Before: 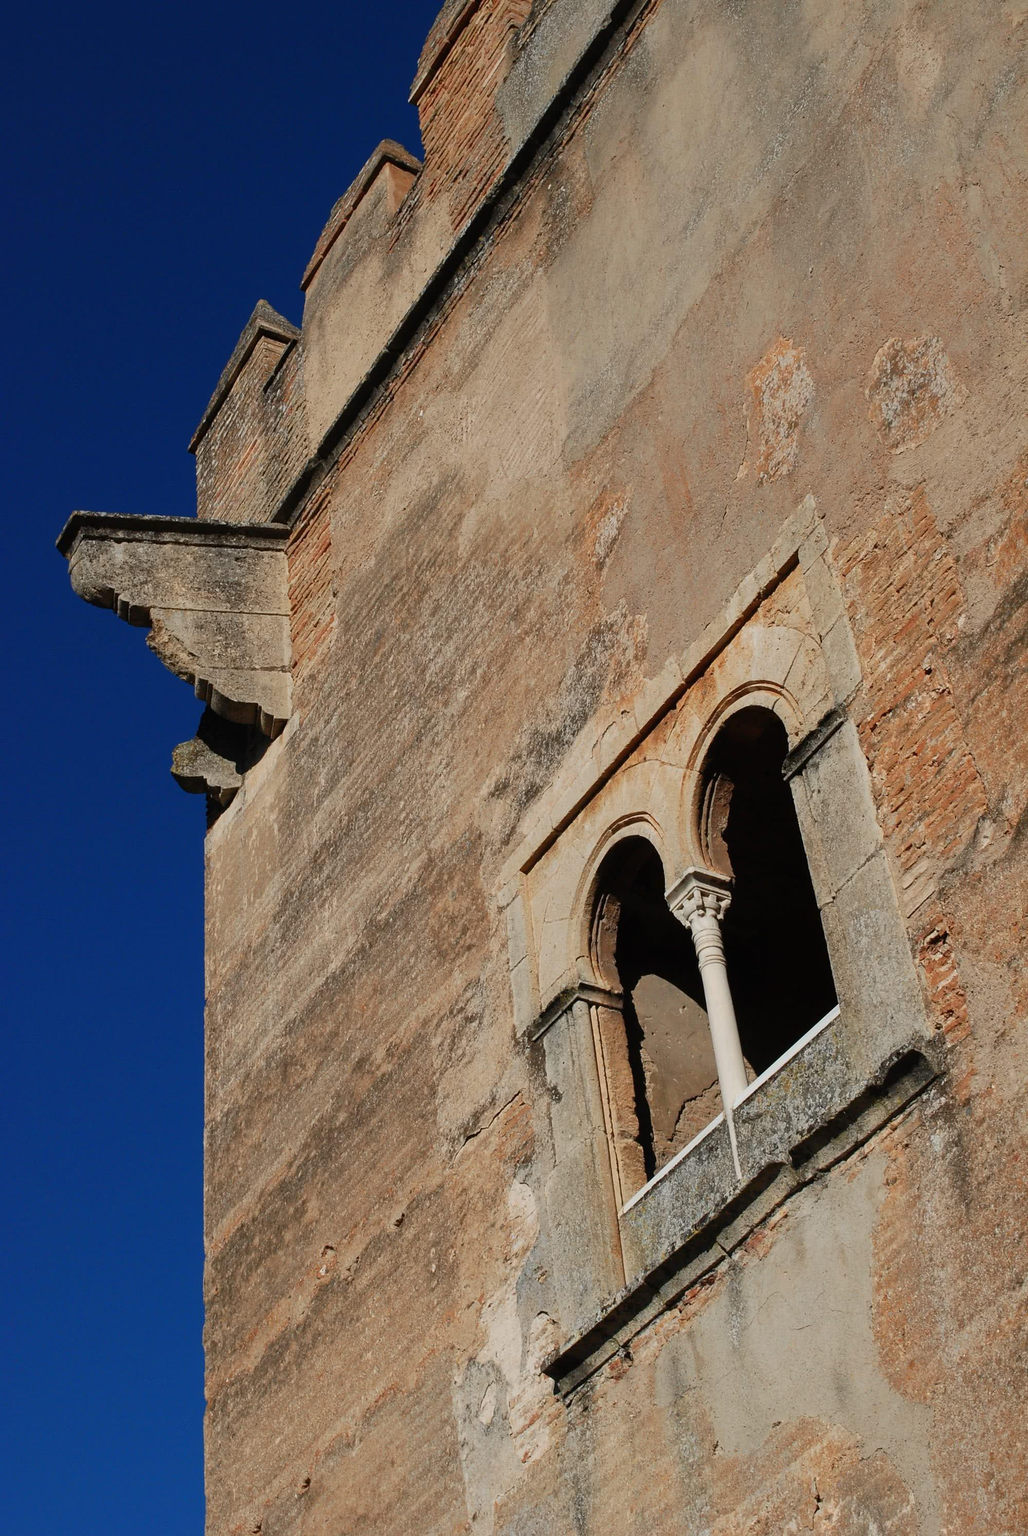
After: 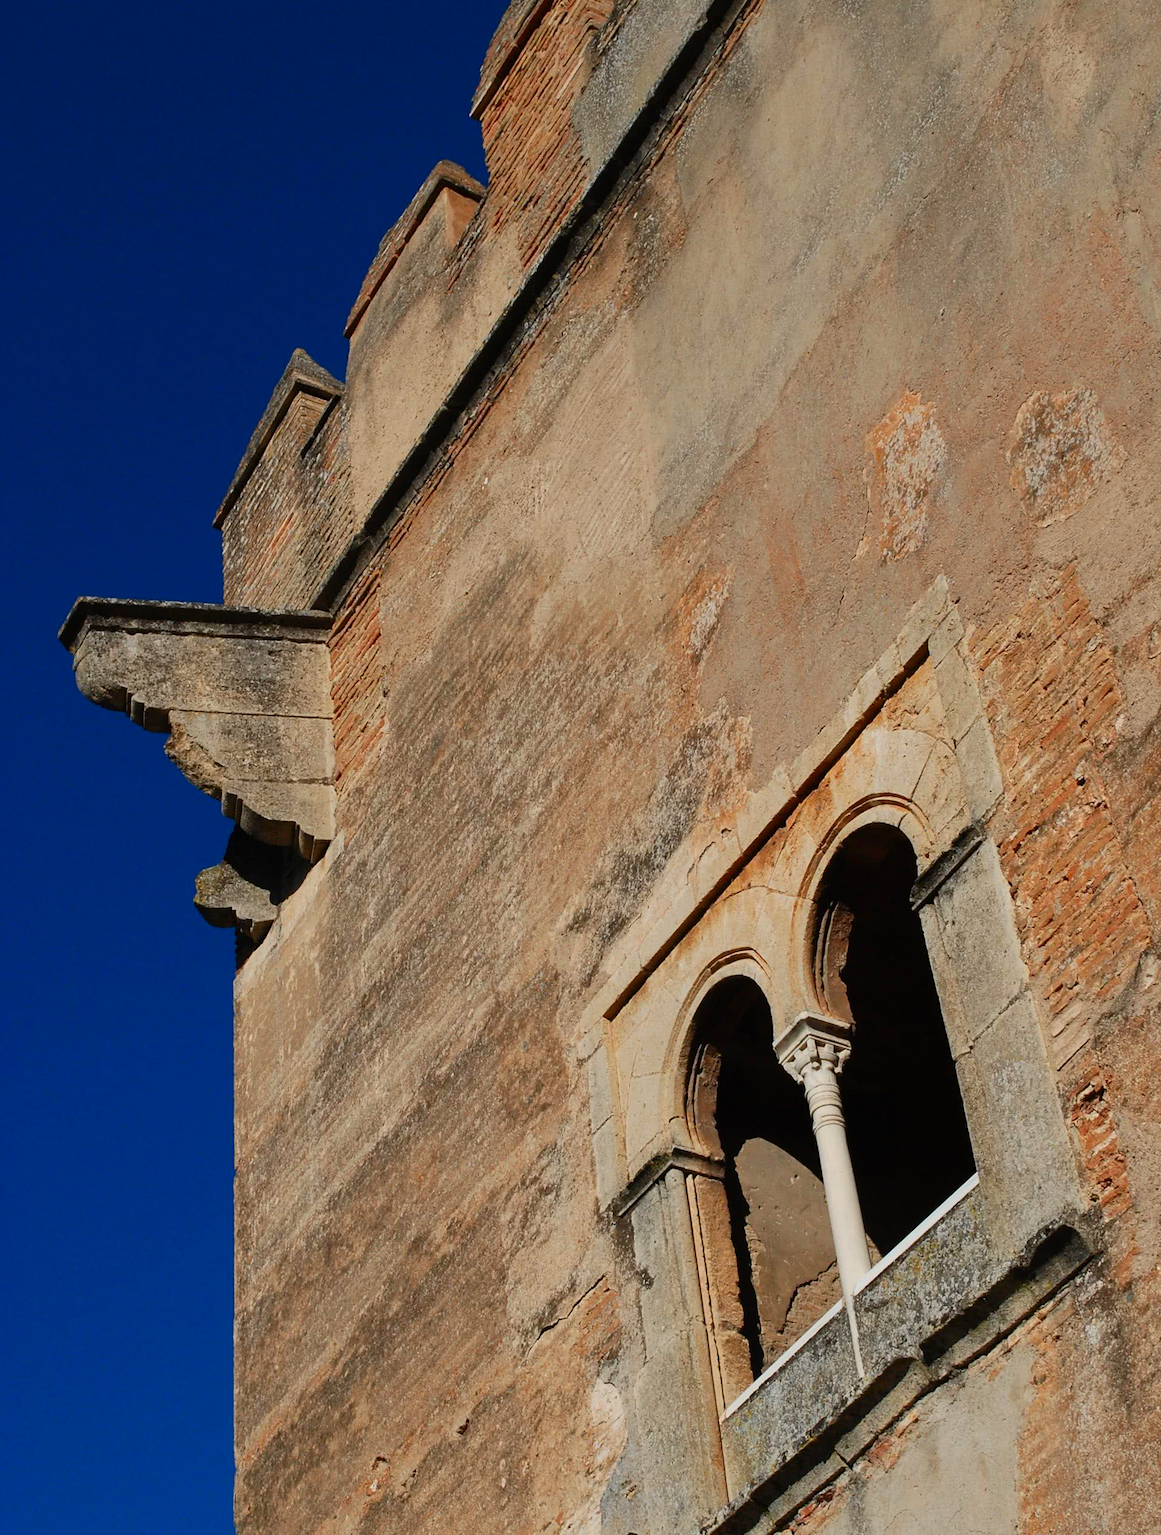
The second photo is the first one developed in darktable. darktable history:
crop and rotate: angle 0.179°, left 0.341%, right 2.753%, bottom 14.259%
contrast brightness saturation: contrast 0.077, saturation 0.201
